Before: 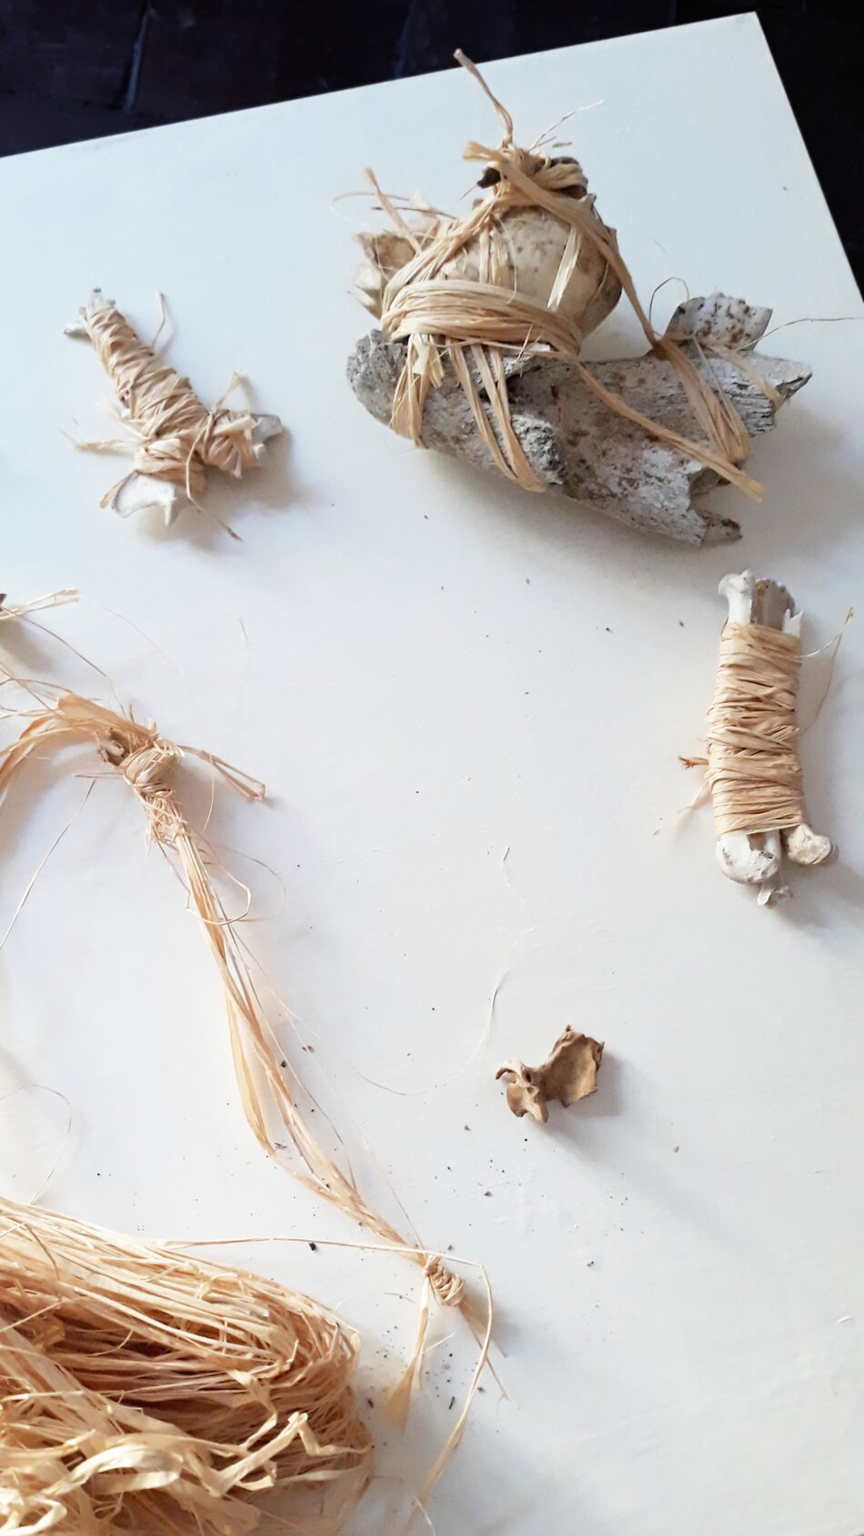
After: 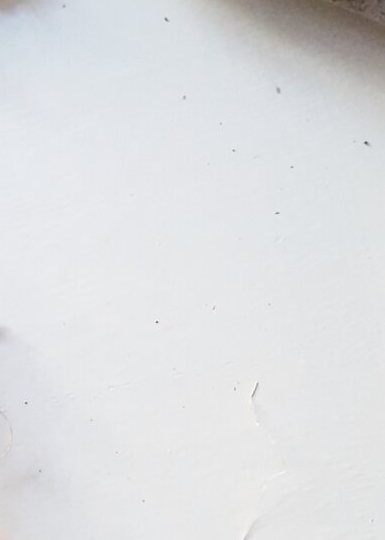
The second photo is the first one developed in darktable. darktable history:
crop: left 31.826%, top 32.526%, right 27.56%, bottom 35.491%
